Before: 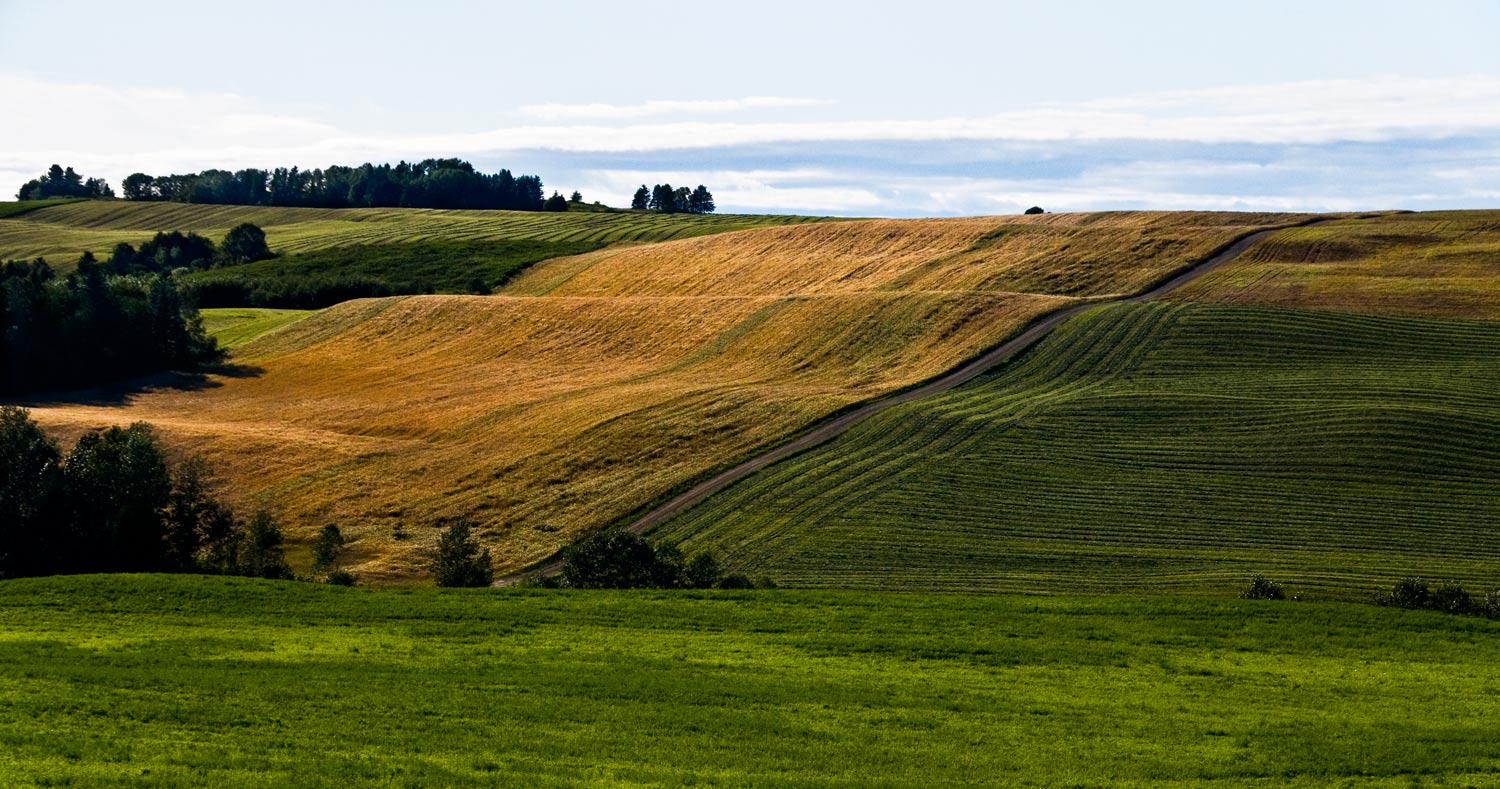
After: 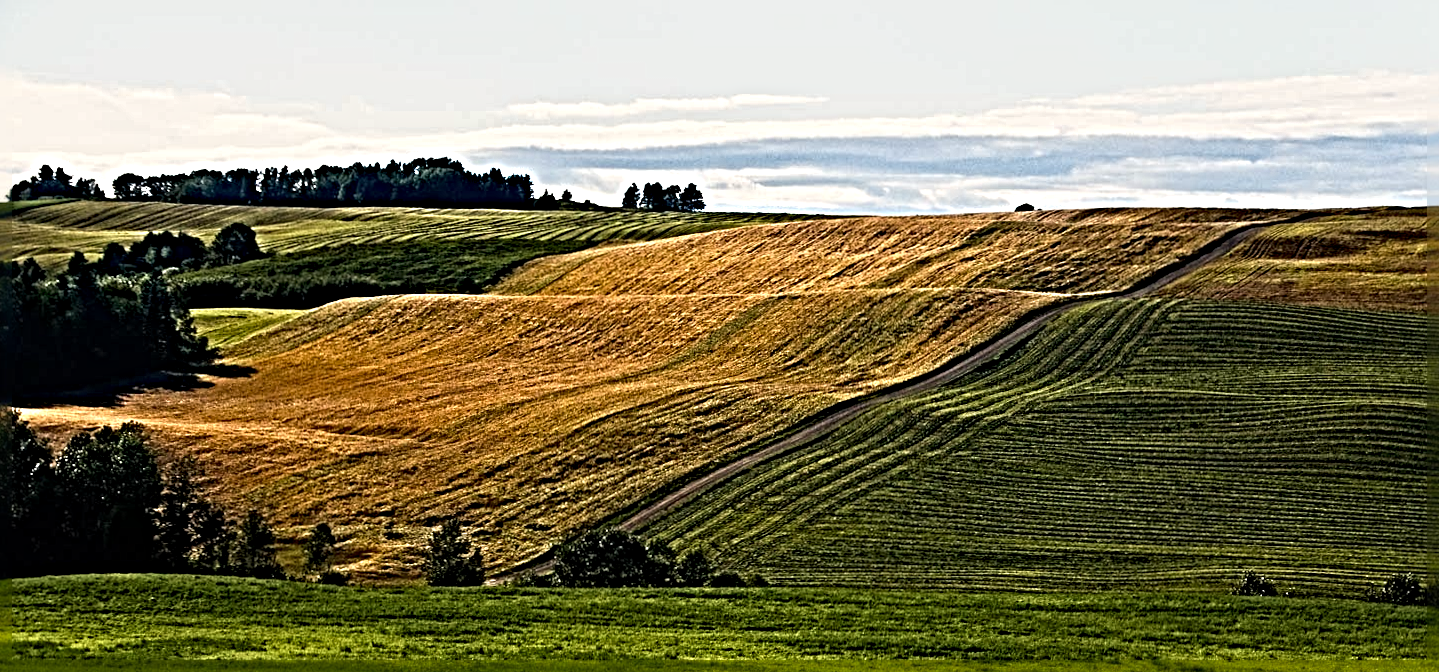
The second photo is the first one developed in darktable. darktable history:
color calibration: x 0.334, y 0.349, temperature 5426 K
crop and rotate: angle 0.2°, left 0.275%, right 3.127%, bottom 14.18%
sharpen: radius 6.3, amount 1.8, threshold 0
